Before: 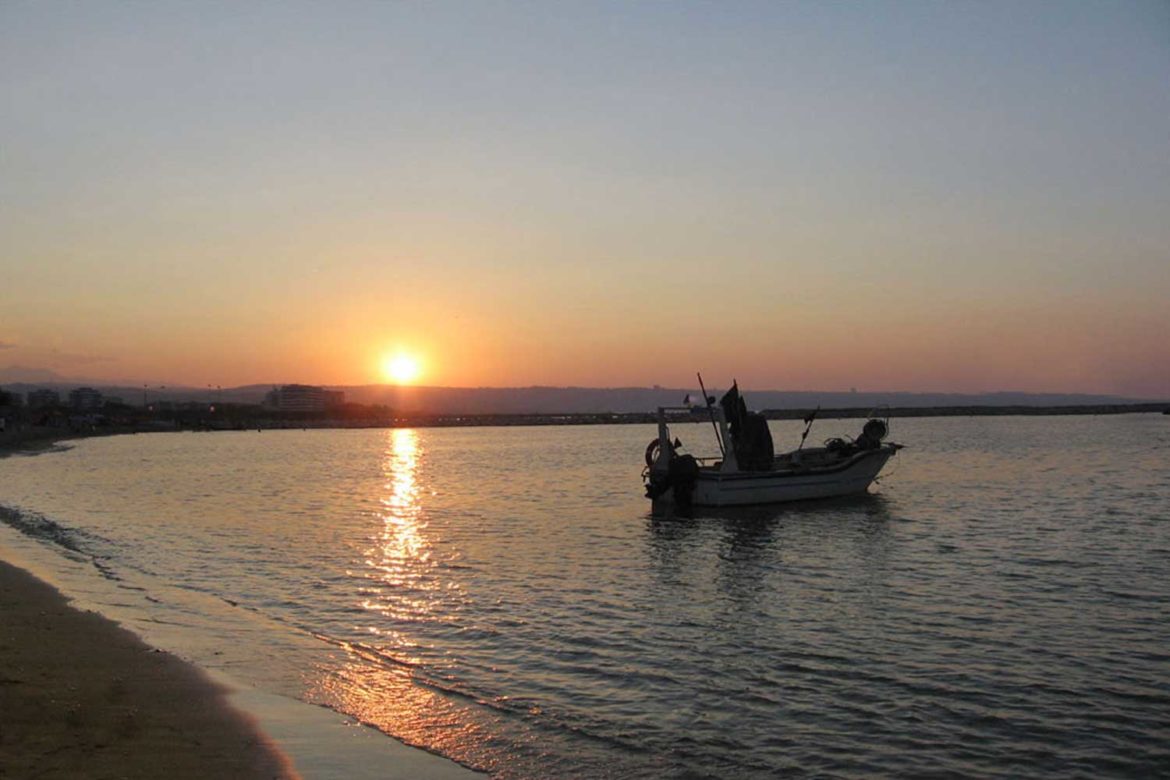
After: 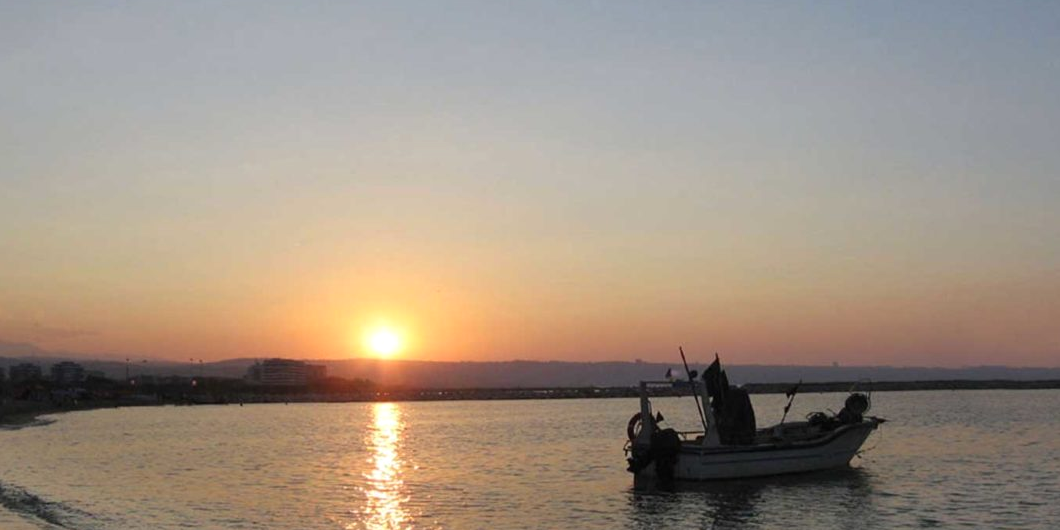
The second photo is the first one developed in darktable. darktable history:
tone equalizer: on, module defaults
crop: left 1.551%, top 3.445%, right 7.776%, bottom 28.495%
shadows and highlights: shadows -9.13, white point adjustment 1.61, highlights 11.61
